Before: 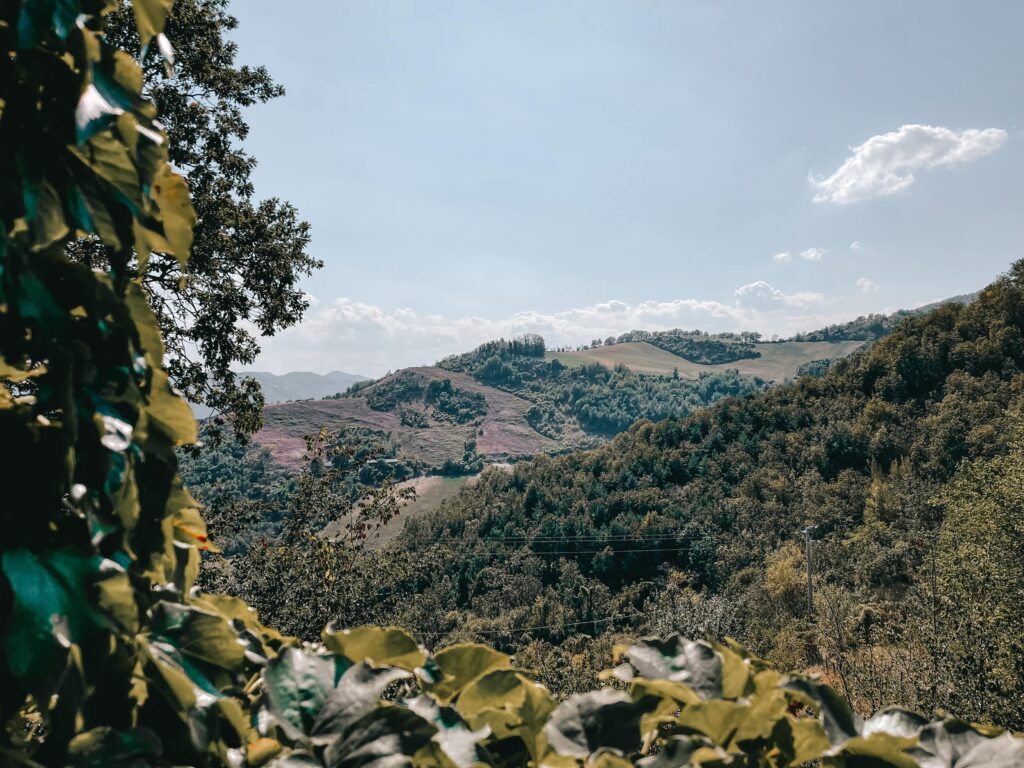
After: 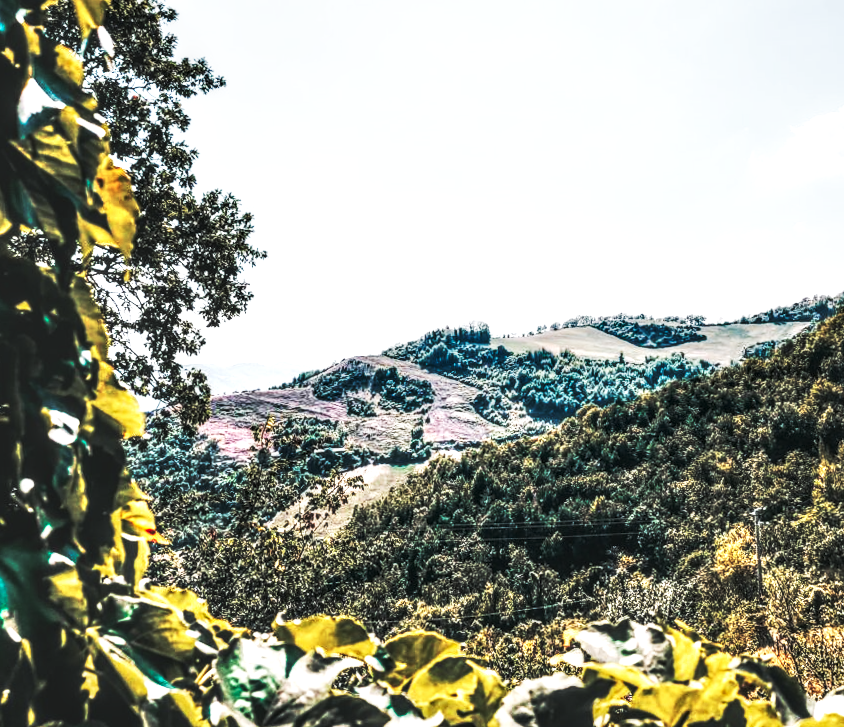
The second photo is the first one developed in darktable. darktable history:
local contrast: highlights 19%, detail 186%
base curve: curves: ch0 [(0, 0.015) (0.085, 0.116) (0.134, 0.298) (0.19, 0.545) (0.296, 0.764) (0.599, 0.982) (1, 1)], preserve colors none
crop and rotate: angle 1°, left 4.281%, top 0.642%, right 11.383%, bottom 2.486%
